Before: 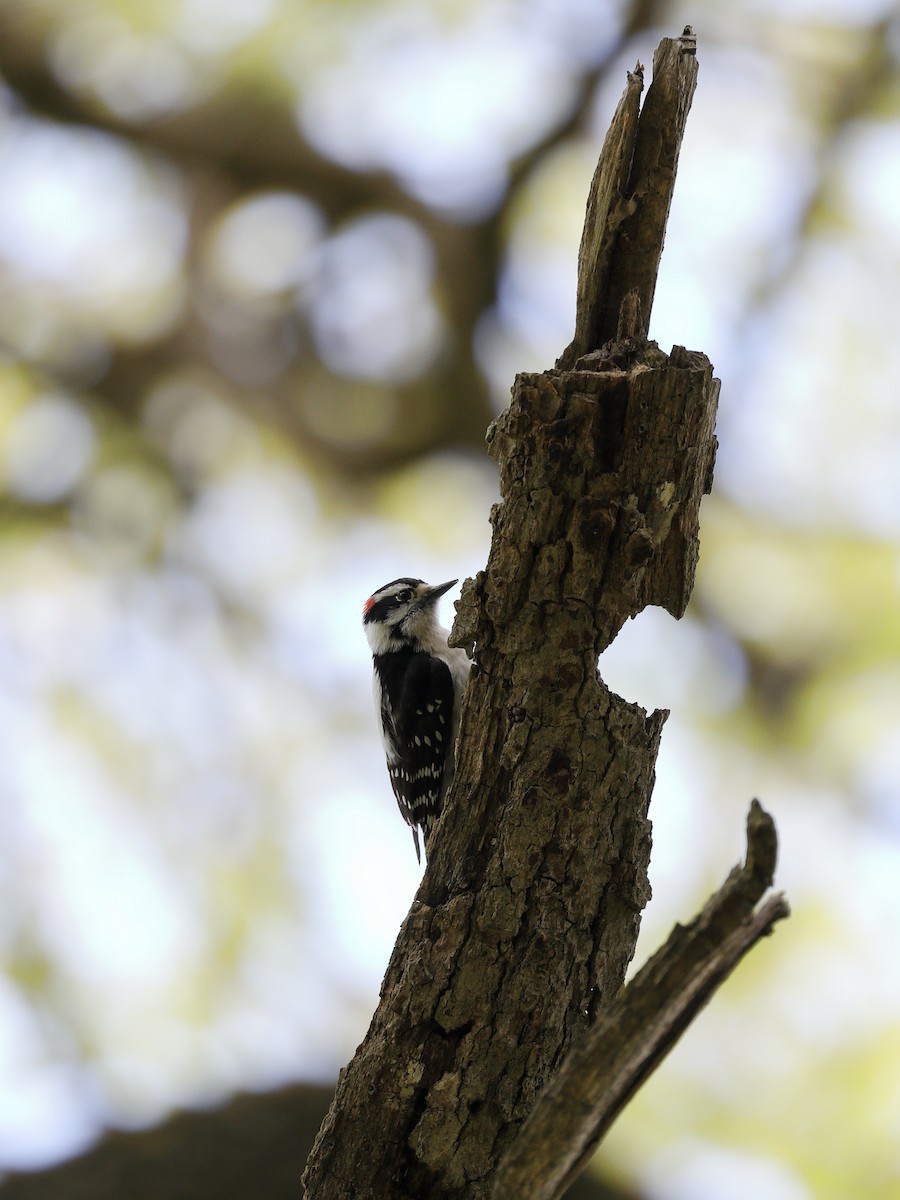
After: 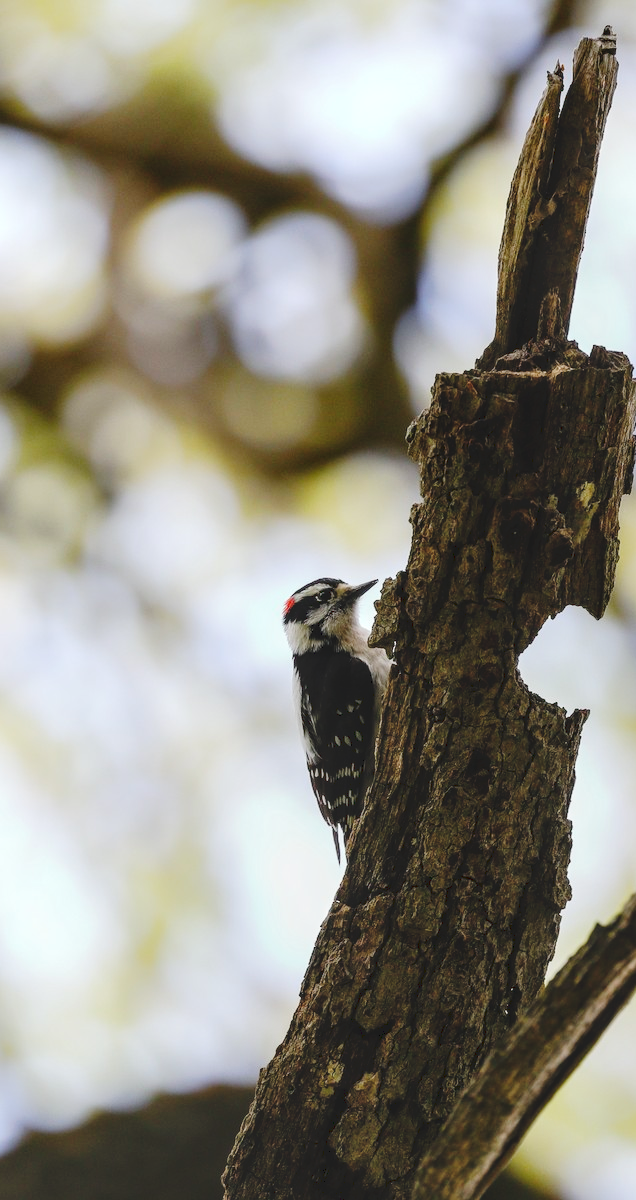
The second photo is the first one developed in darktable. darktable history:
crop and rotate: left 8.965%, right 20.333%
local contrast: on, module defaults
tone curve: curves: ch0 [(0, 0) (0.003, 0.074) (0.011, 0.079) (0.025, 0.083) (0.044, 0.095) (0.069, 0.097) (0.1, 0.11) (0.136, 0.131) (0.177, 0.159) (0.224, 0.209) (0.277, 0.279) (0.335, 0.367) (0.399, 0.455) (0.468, 0.538) (0.543, 0.621) (0.623, 0.699) (0.709, 0.782) (0.801, 0.848) (0.898, 0.924) (1, 1)], preserve colors none
